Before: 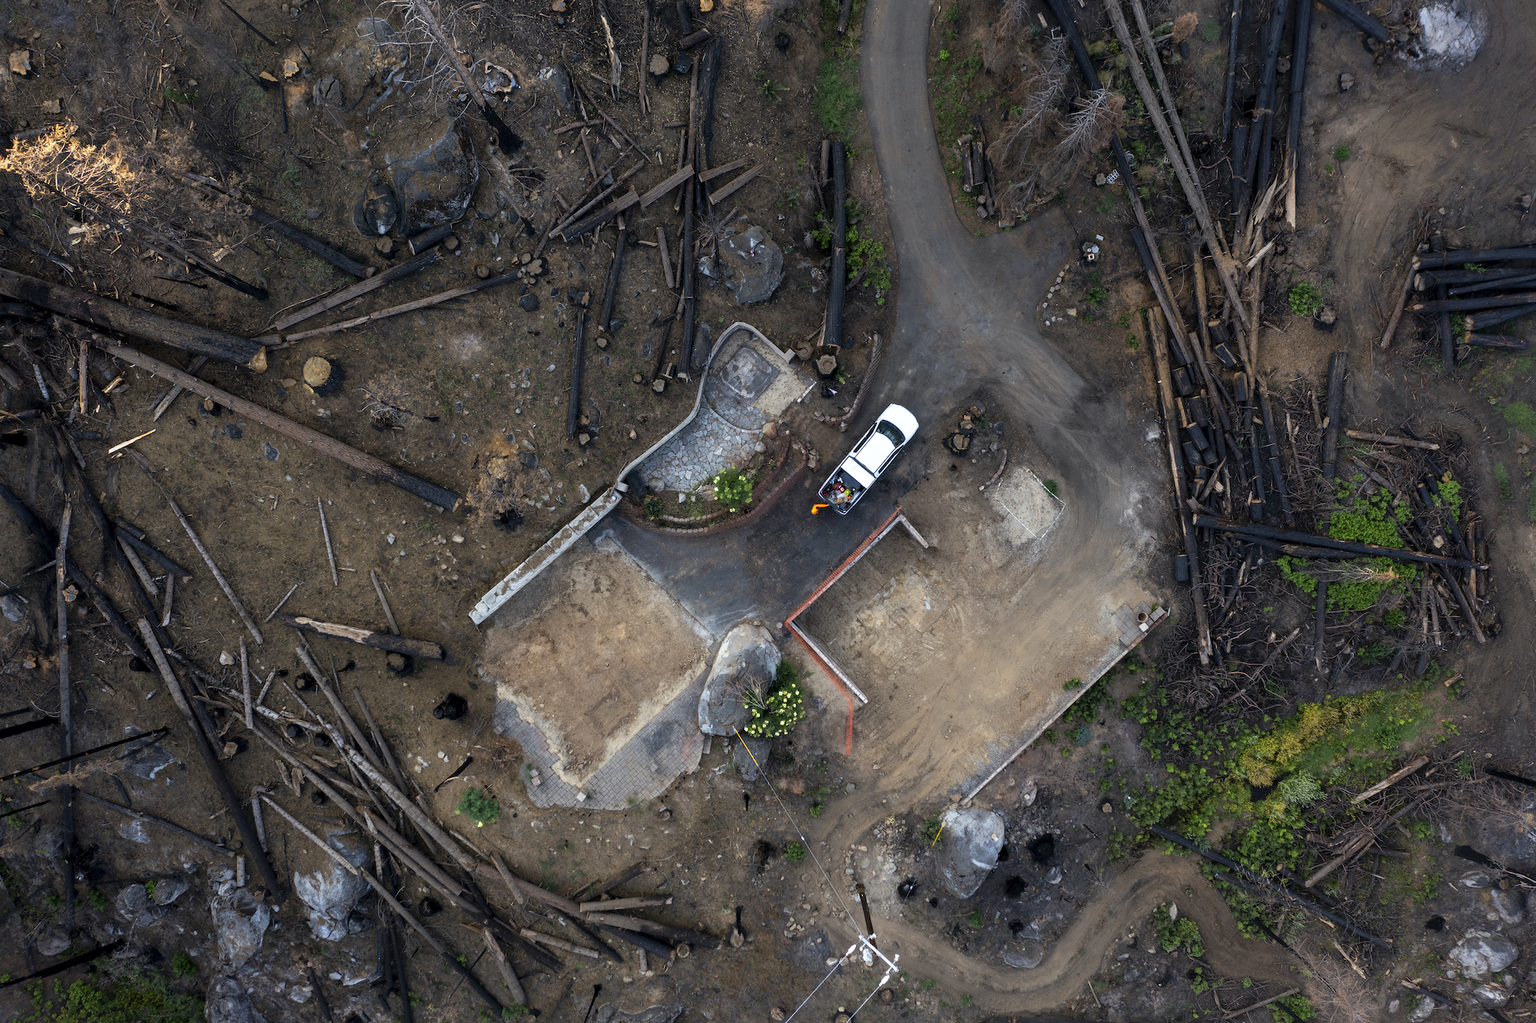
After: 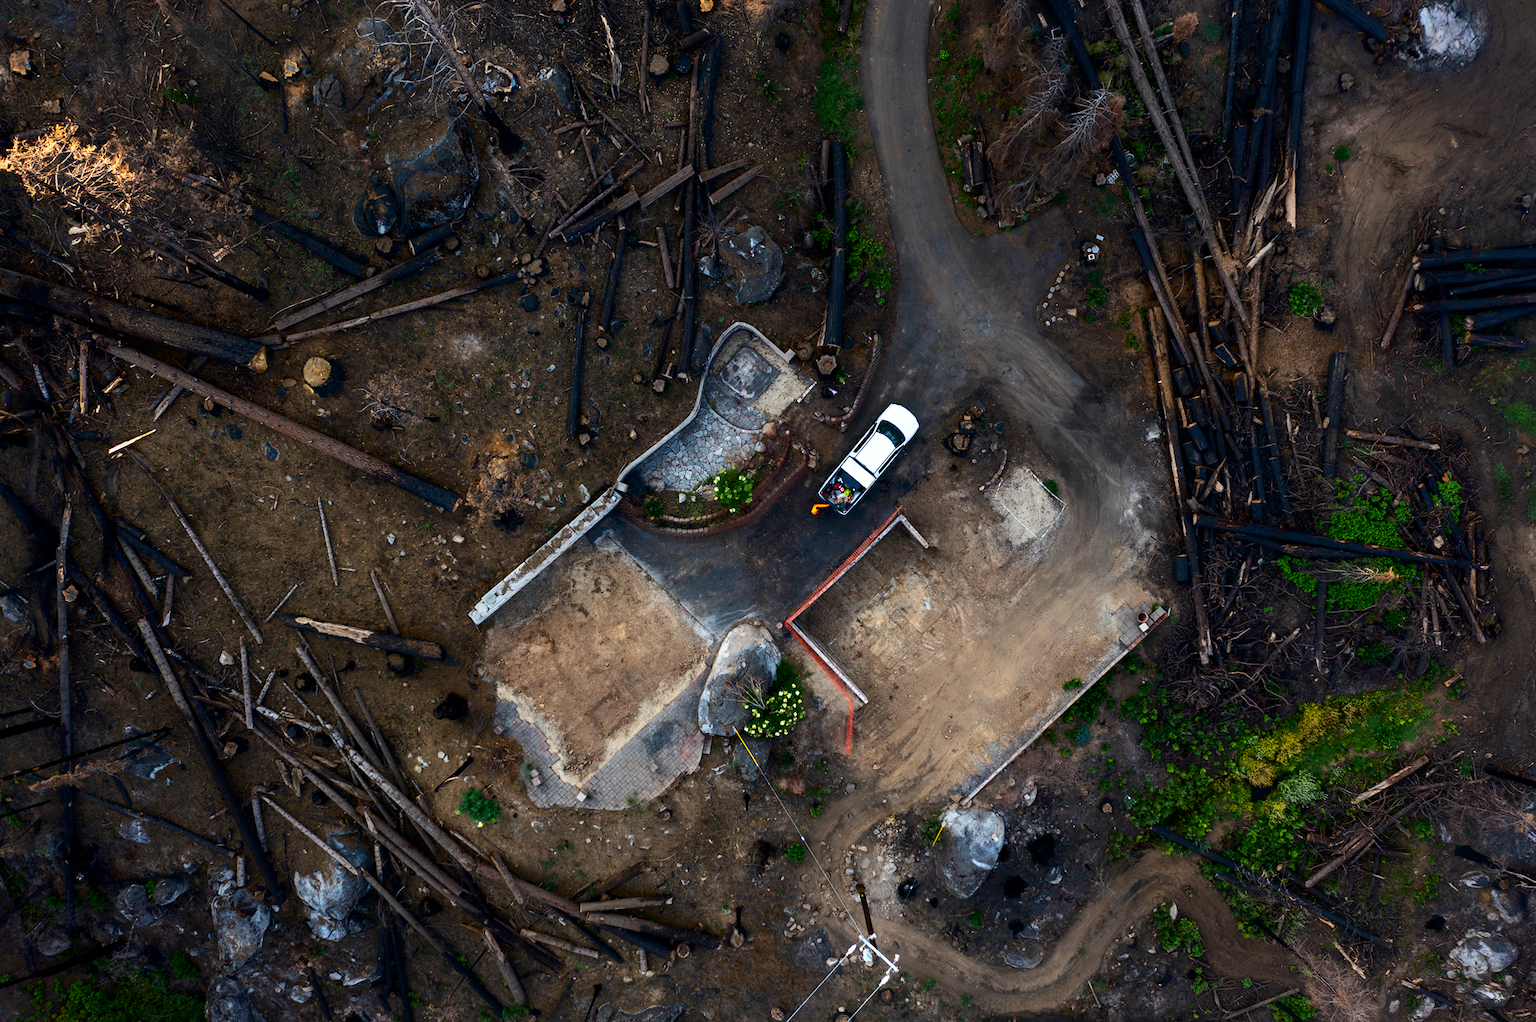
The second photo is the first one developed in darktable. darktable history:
contrast brightness saturation: contrast 0.187, brightness -0.101, saturation 0.213
